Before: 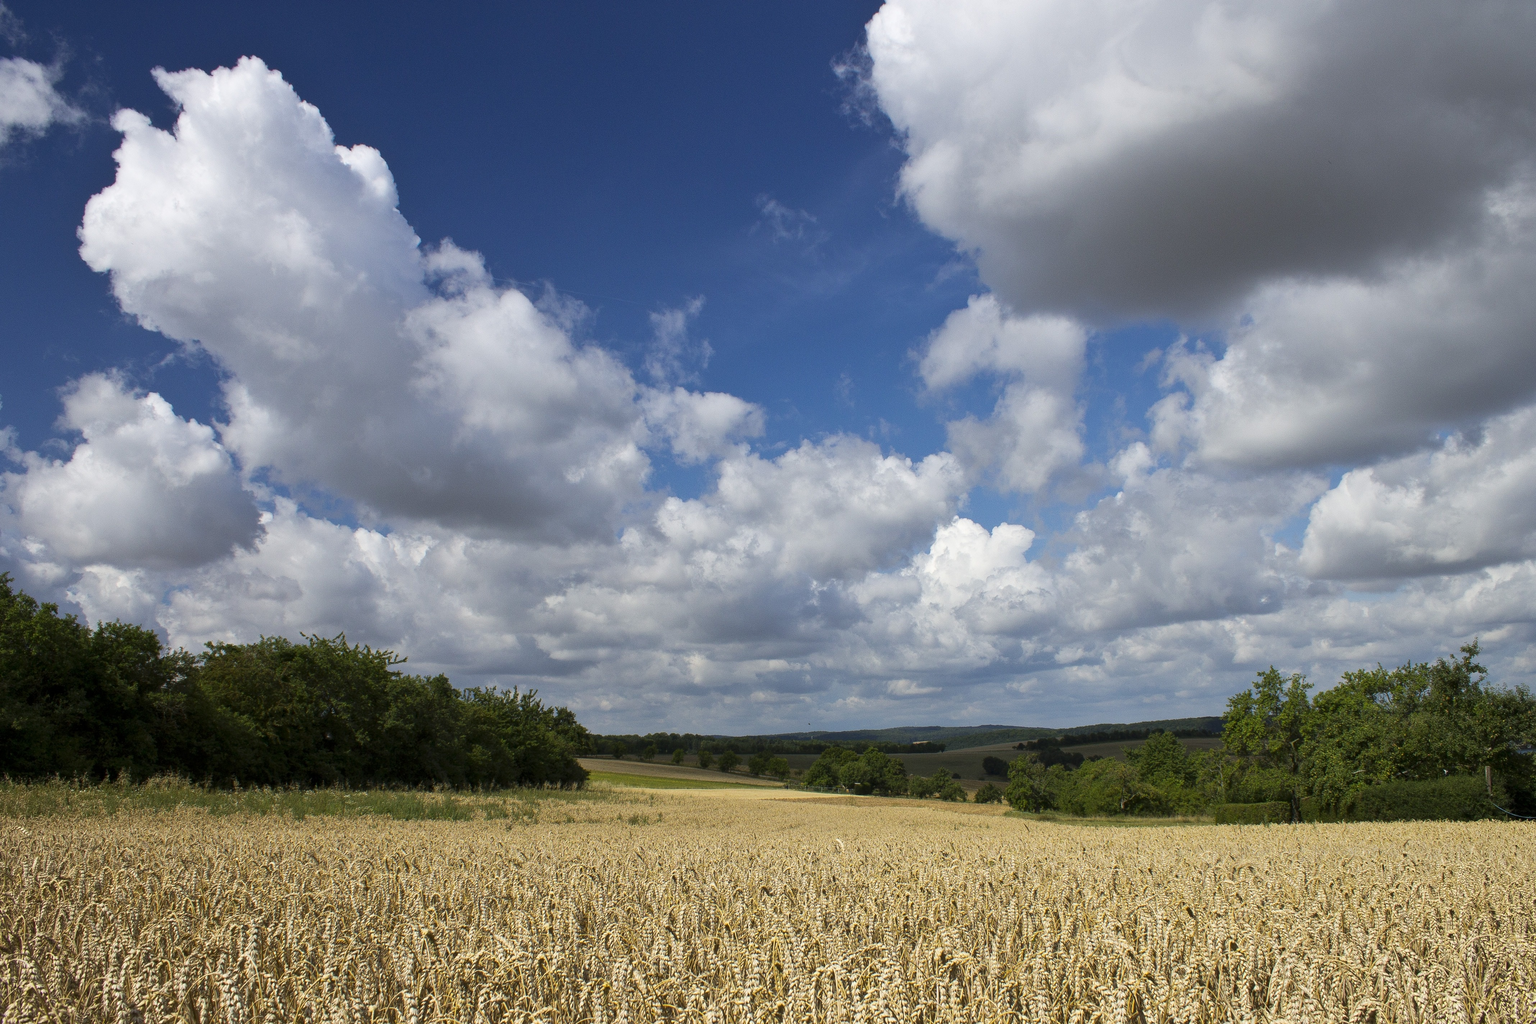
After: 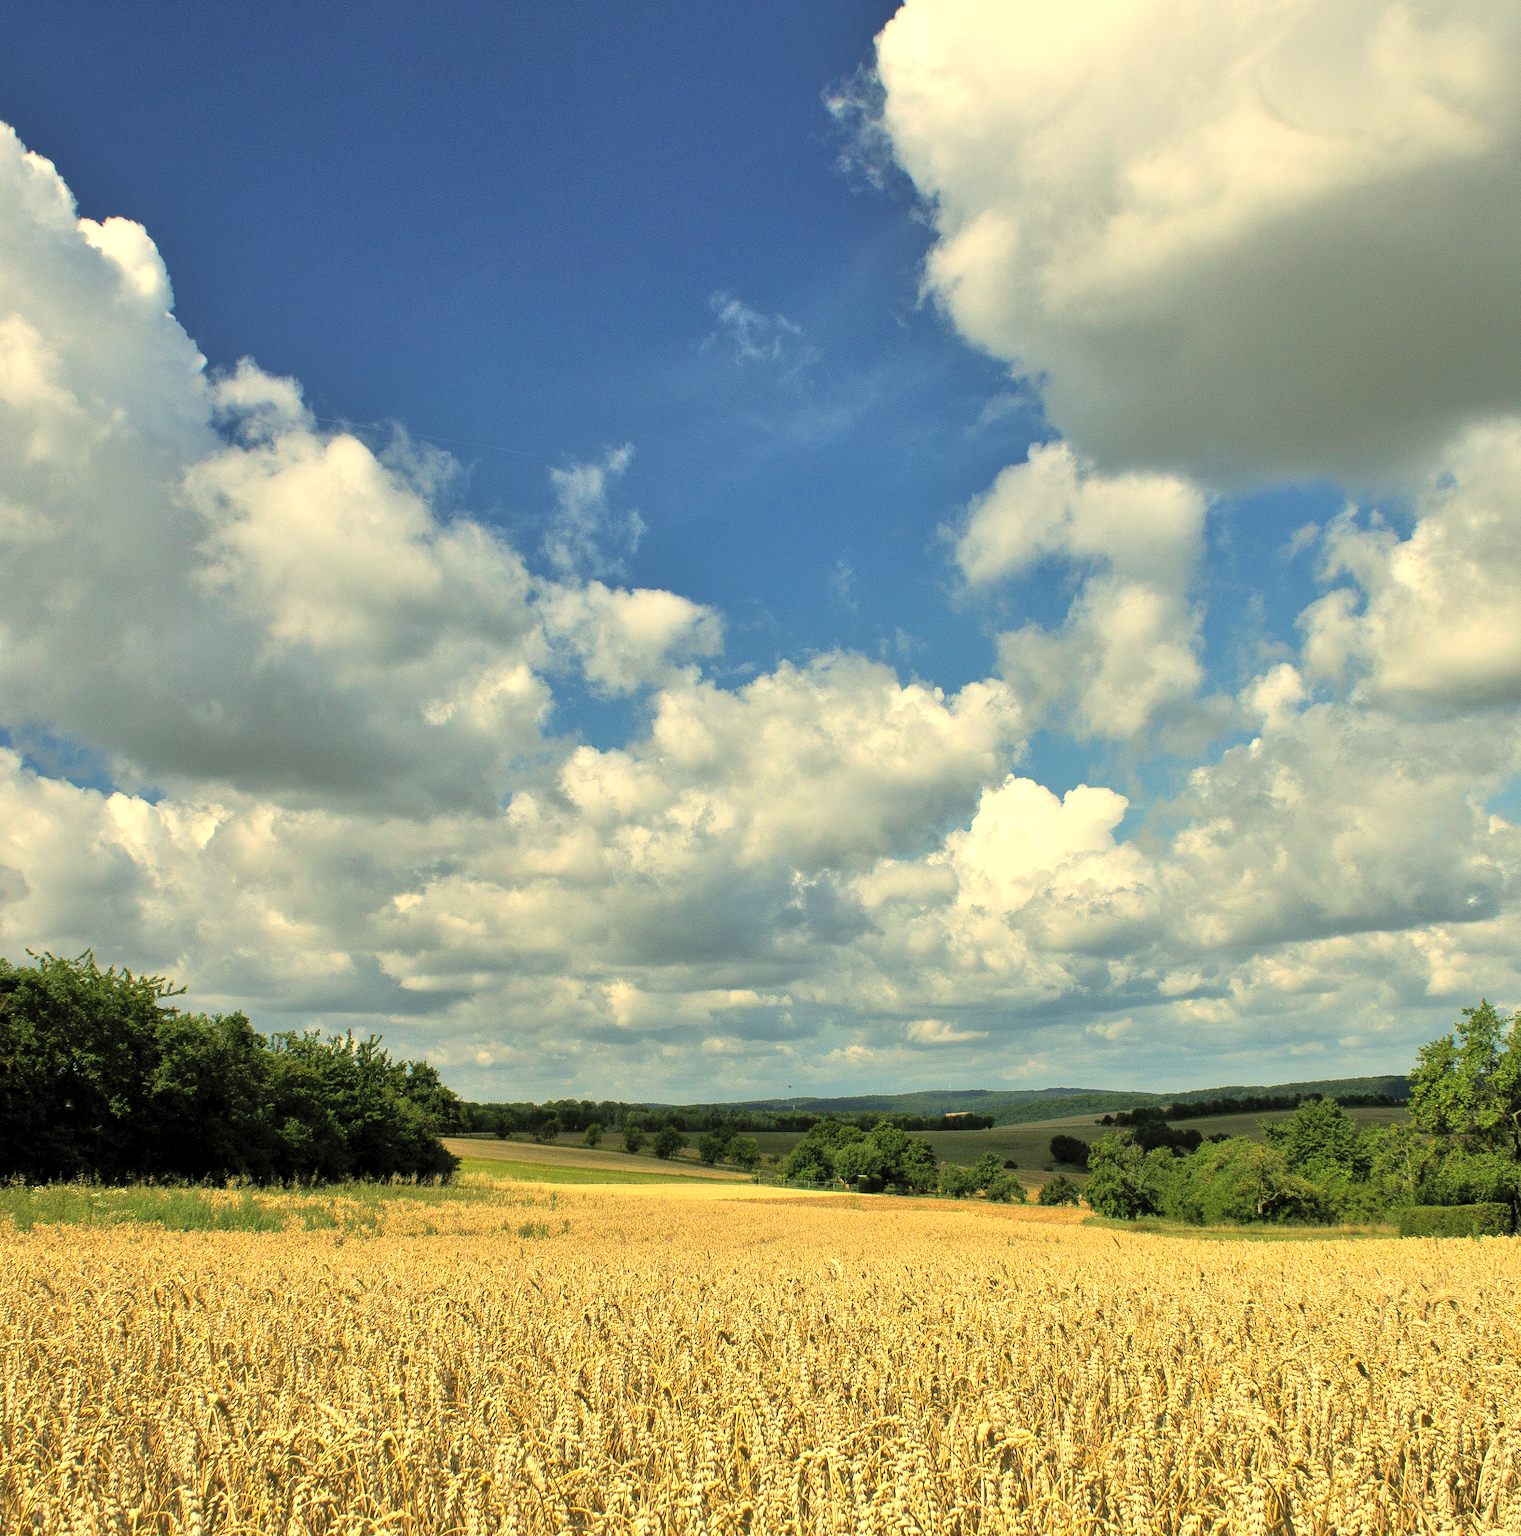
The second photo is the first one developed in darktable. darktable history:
crop and rotate: left 18.442%, right 15.508%
tone equalizer: -7 EV 0.15 EV, -6 EV 0.6 EV, -5 EV 1.15 EV, -4 EV 1.33 EV, -3 EV 1.15 EV, -2 EV 0.6 EV, -1 EV 0.15 EV, mask exposure compensation -0.5 EV
color balance: mode lift, gamma, gain (sRGB), lift [1.014, 0.966, 0.918, 0.87], gamma [0.86, 0.734, 0.918, 0.976], gain [1.063, 1.13, 1.063, 0.86]
contrast brightness saturation: brightness 0.15
